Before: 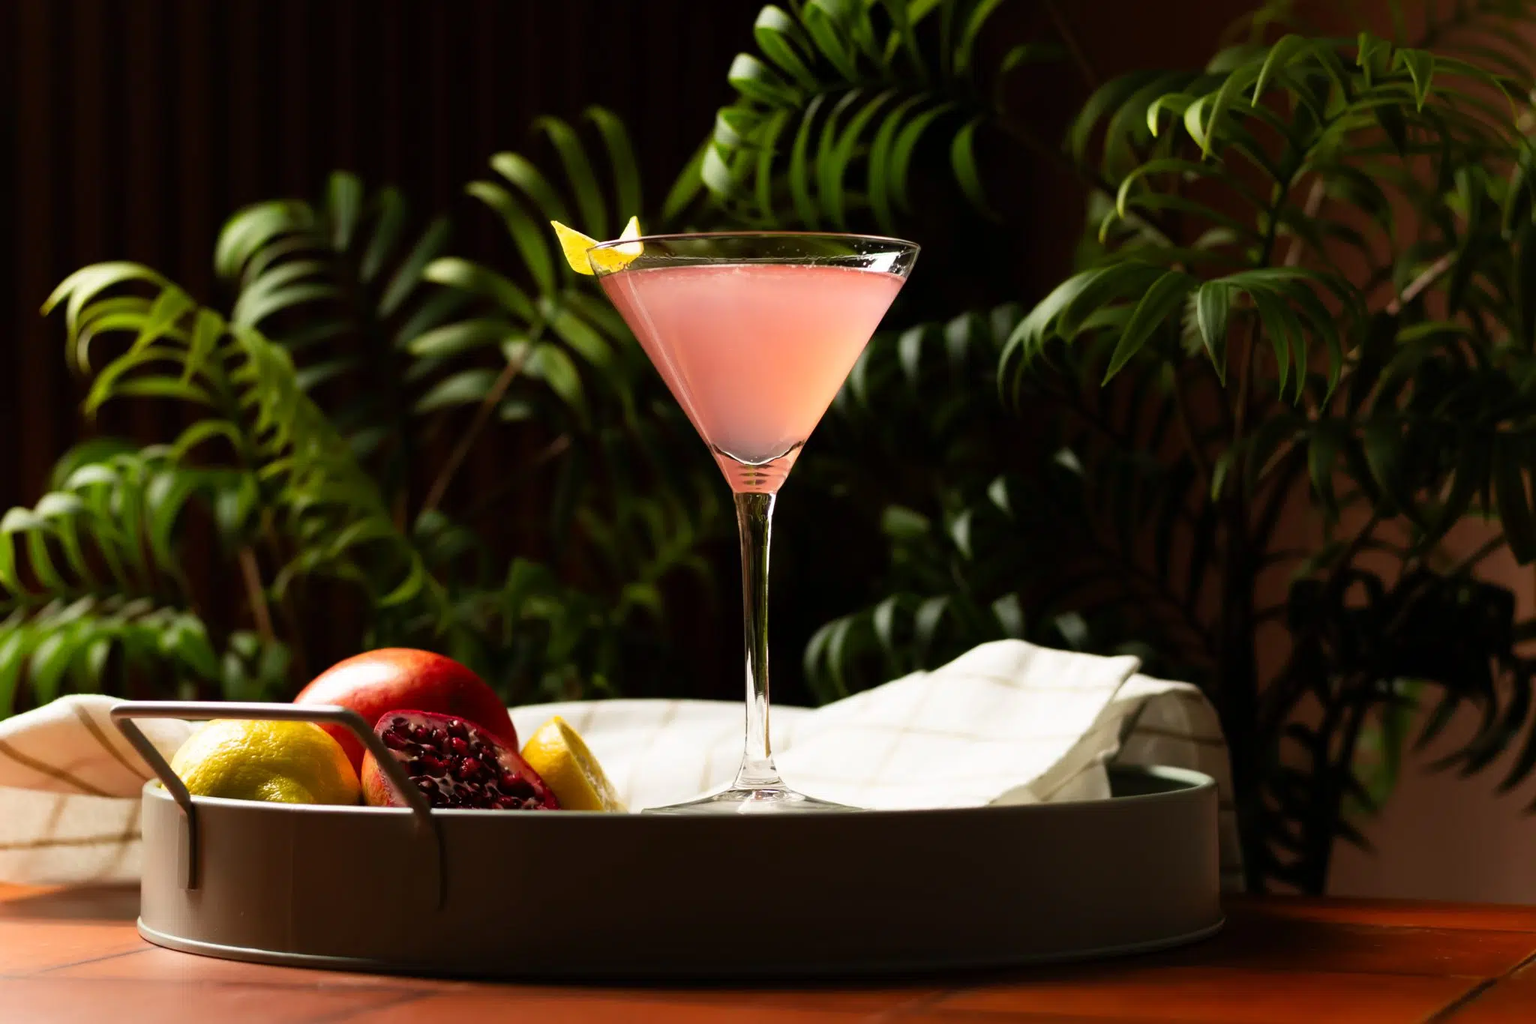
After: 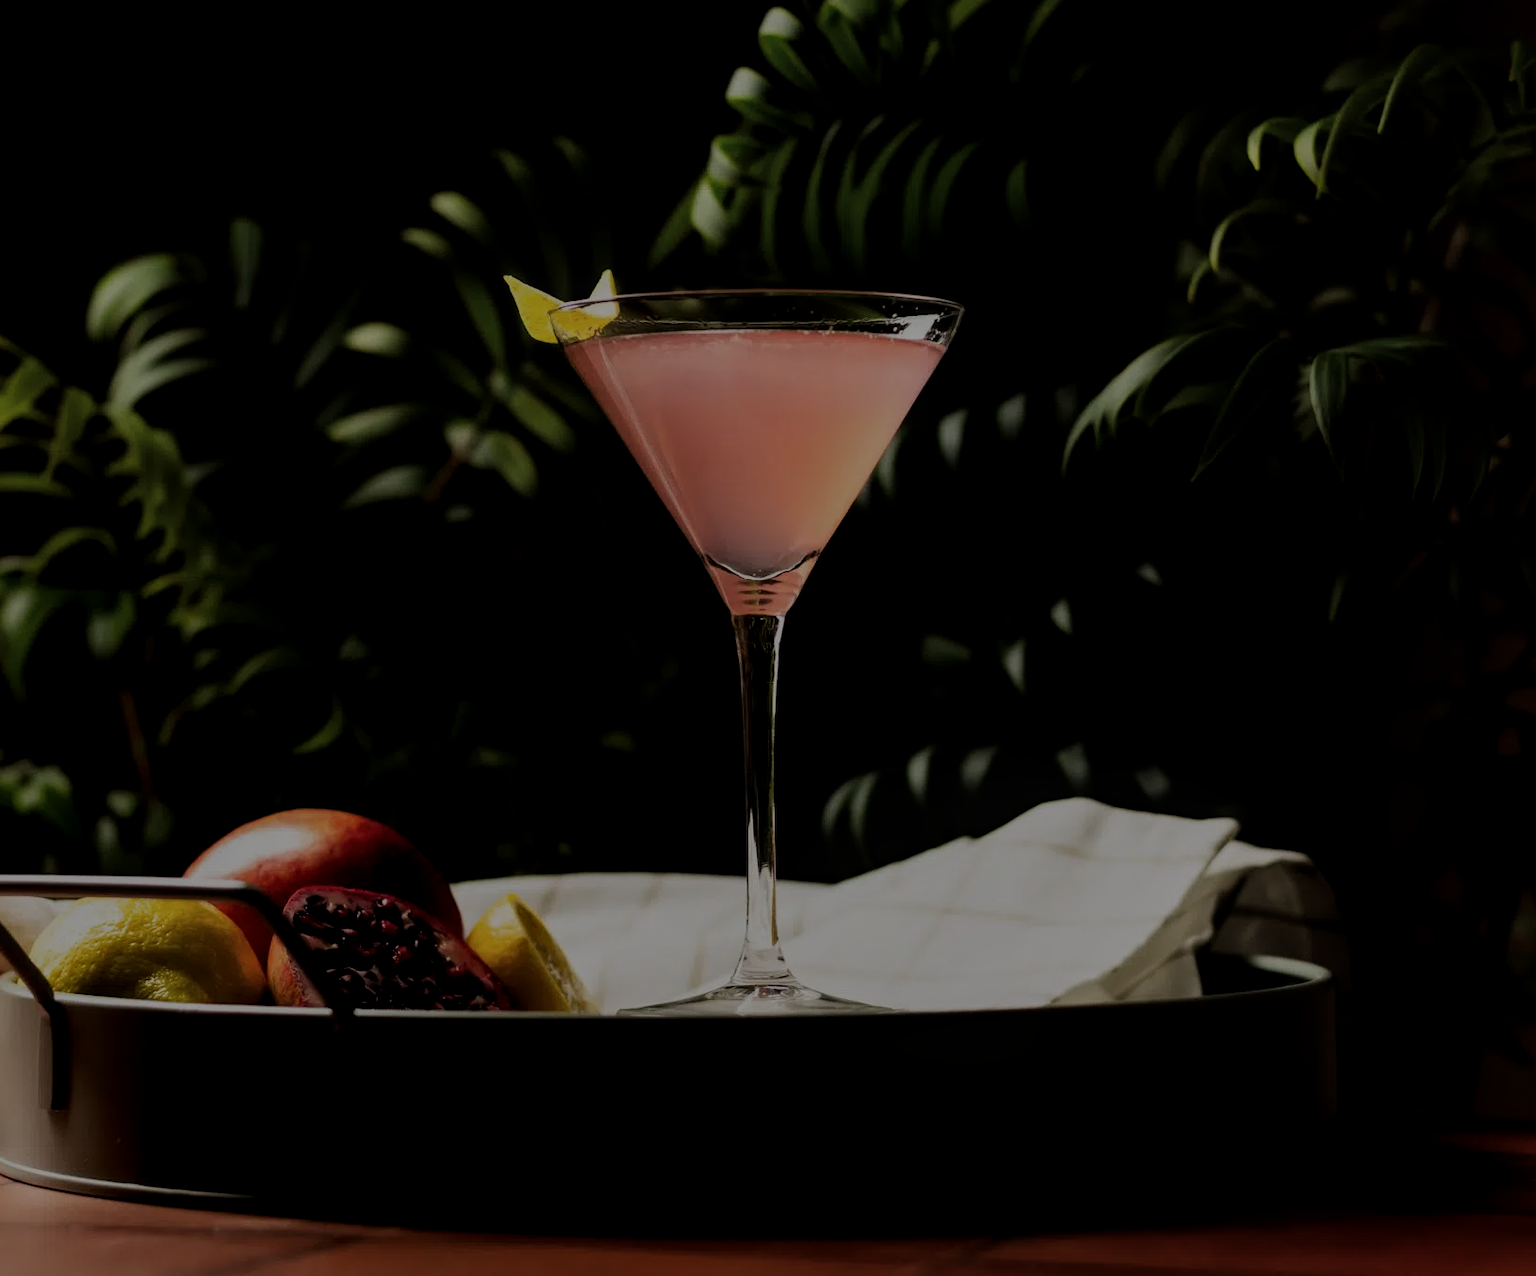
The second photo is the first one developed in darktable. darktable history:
filmic rgb: black relative exposure -7.65 EV, white relative exposure 4.56 EV, hardness 3.61
crop and rotate: left 9.597%, right 10.19%
exposure: exposure -1.987 EV, compensate highlight preservation false
local contrast: detail 130%
